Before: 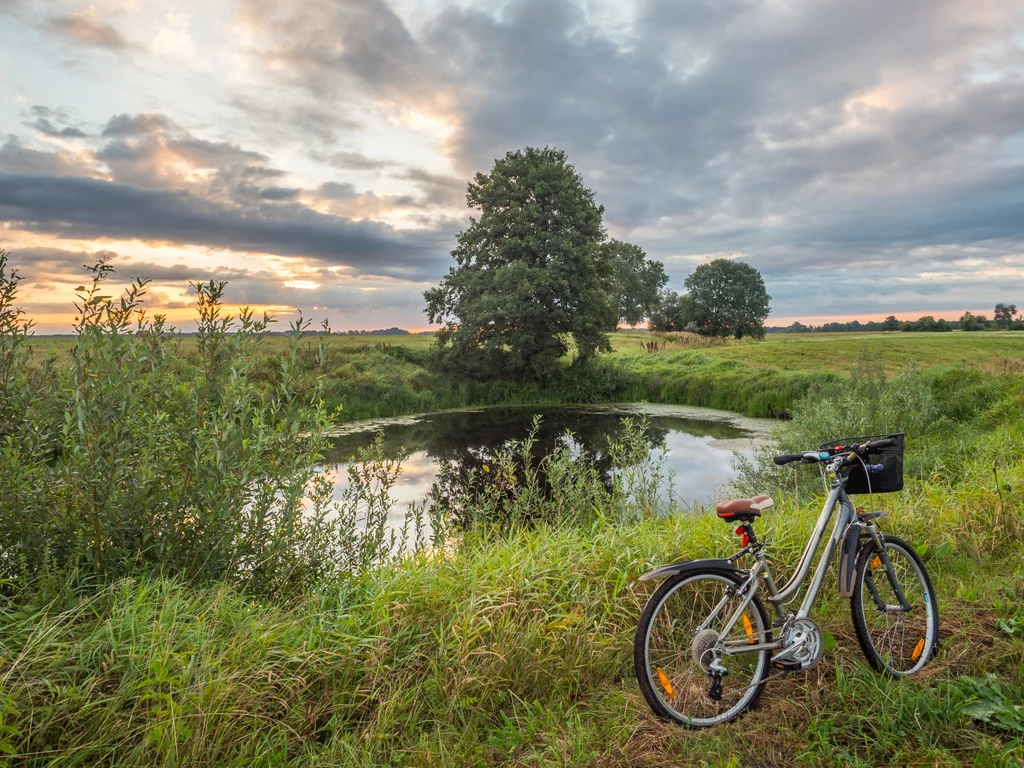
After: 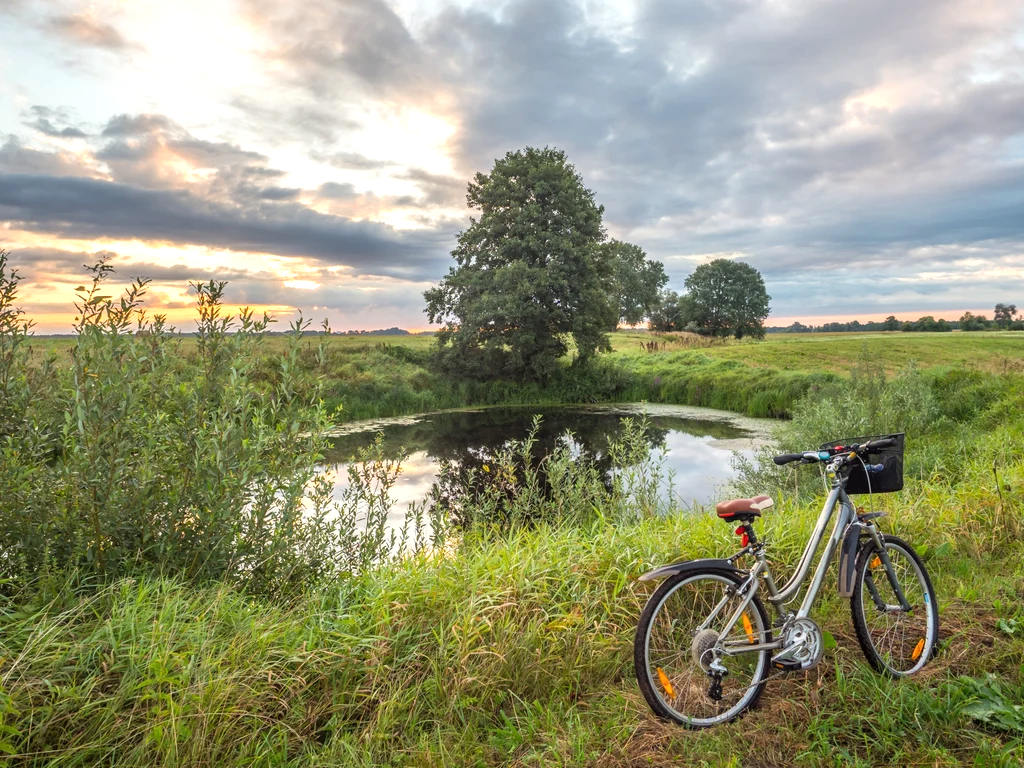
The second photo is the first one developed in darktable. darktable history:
exposure: exposure 0.401 EV, compensate exposure bias true, compensate highlight preservation false
